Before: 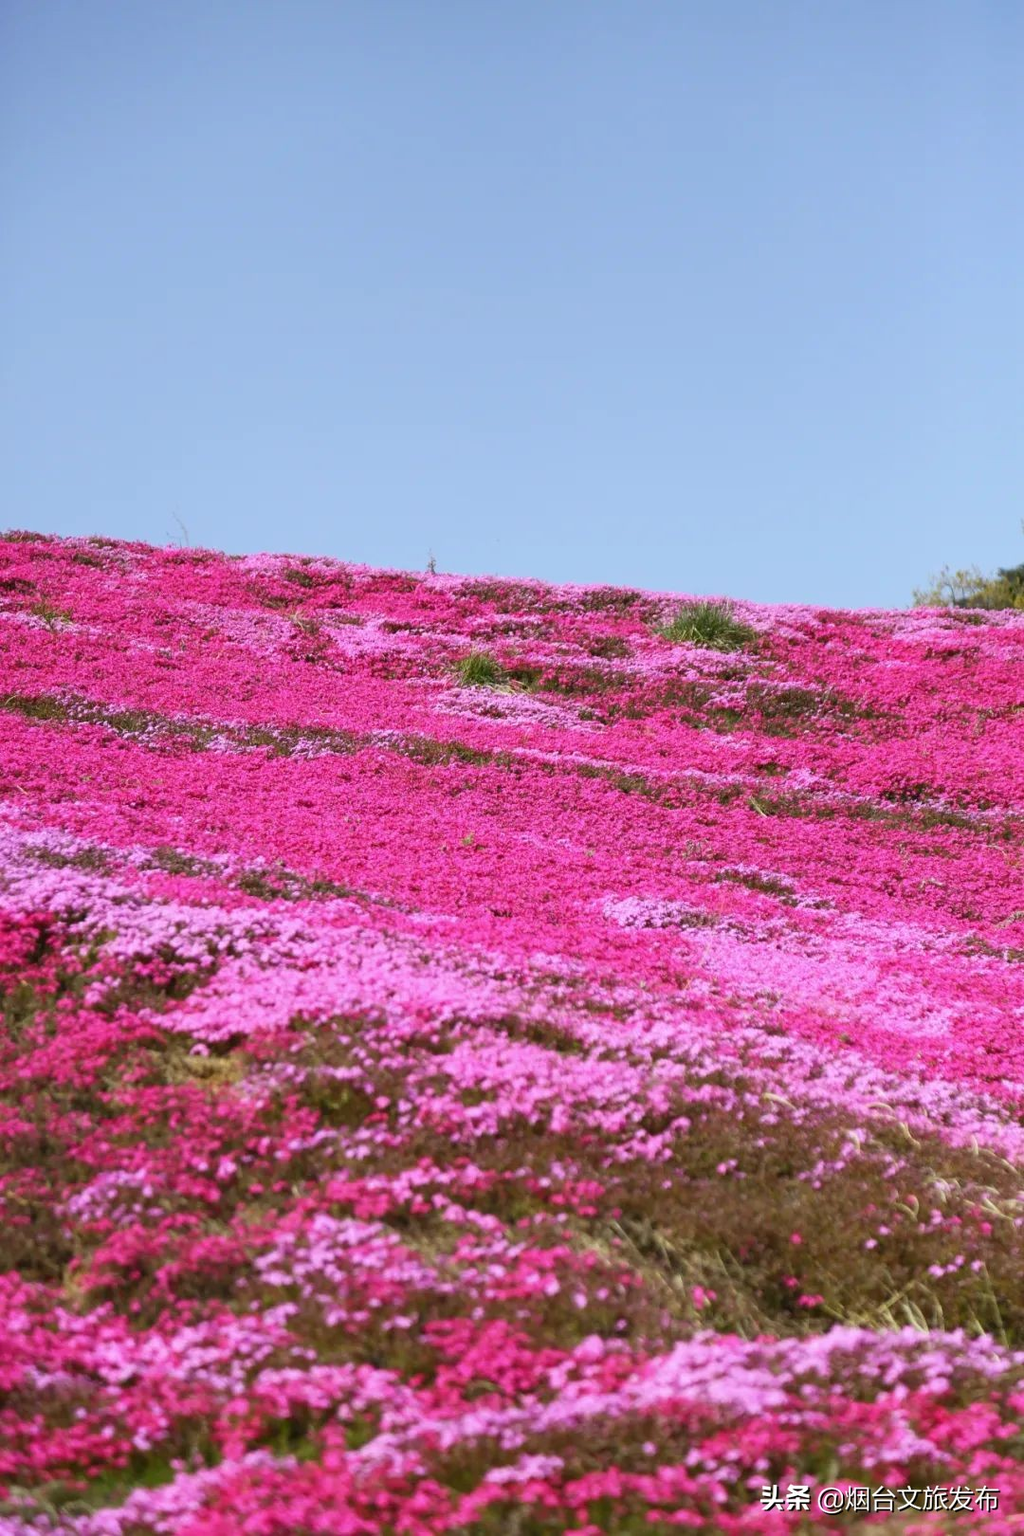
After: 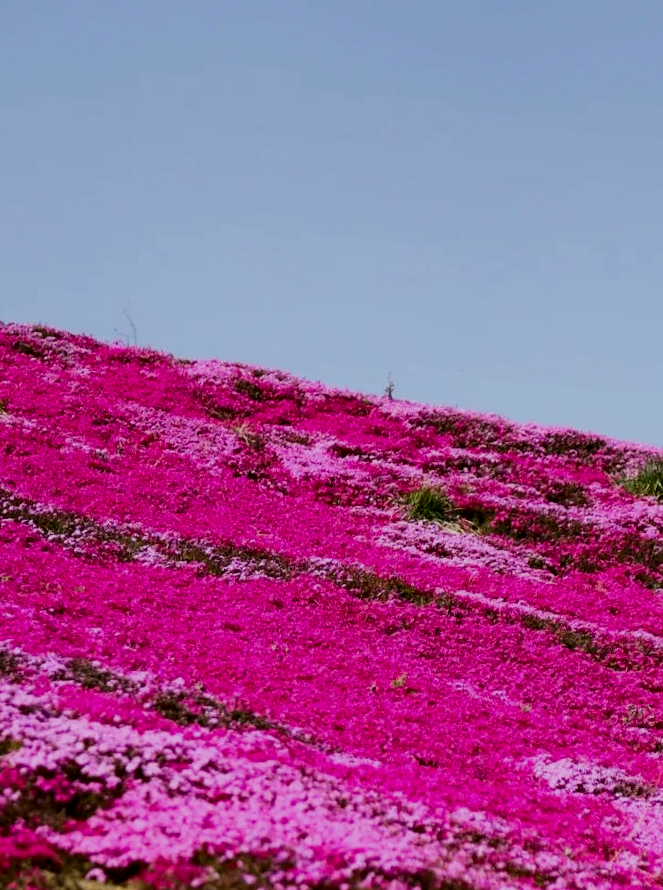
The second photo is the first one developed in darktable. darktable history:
tone equalizer: edges refinement/feathering 500, mask exposure compensation -1.57 EV, preserve details no
contrast brightness saturation: brightness -0.214, saturation 0.083
crop and rotate: angle -5.59°, left 2.167%, top 7.025%, right 27.728%, bottom 30.248%
haze removal: compatibility mode true, adaptive false
filmic rgb: black relative exposure -5.08 EV, white relative exposure 3.99 EV, hardness 2.88, contrast 1.404, highlights saturation mix -30.87%
